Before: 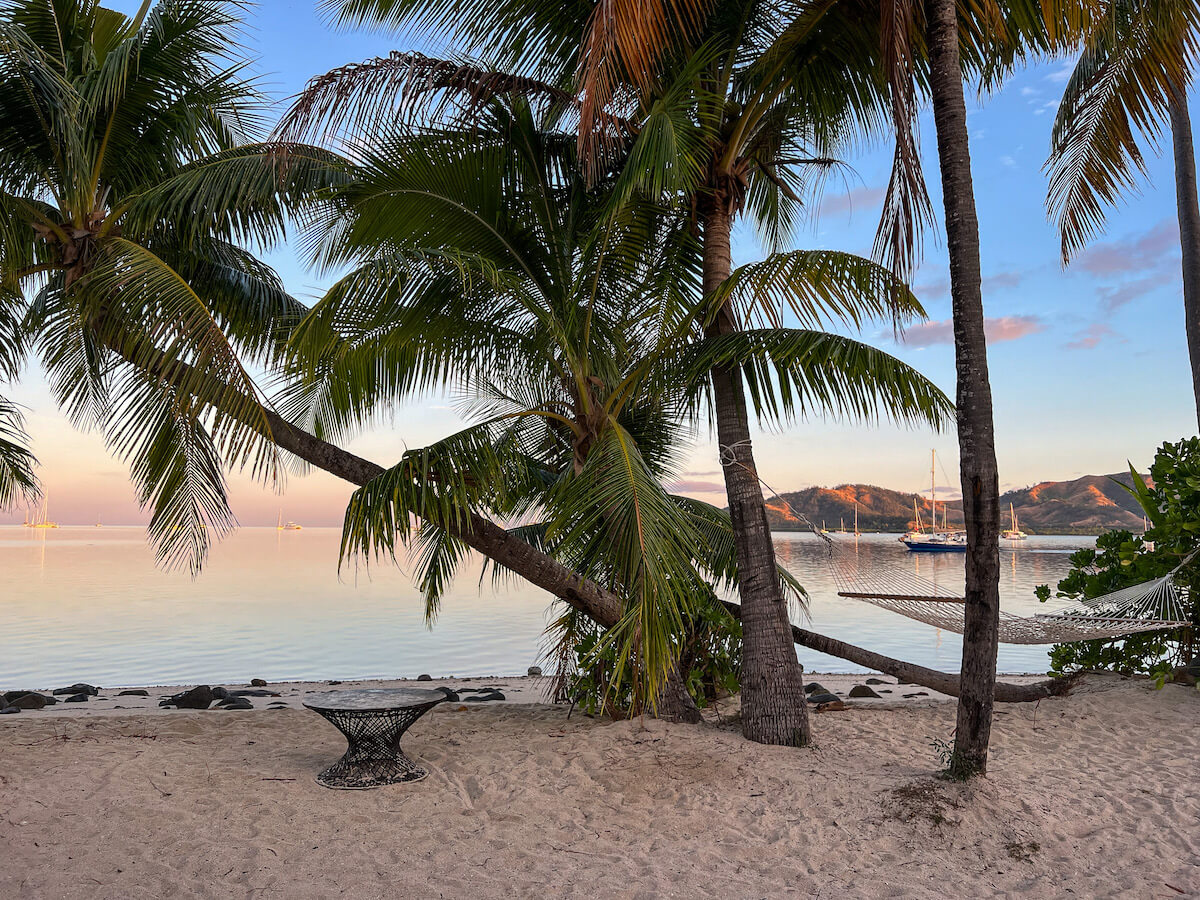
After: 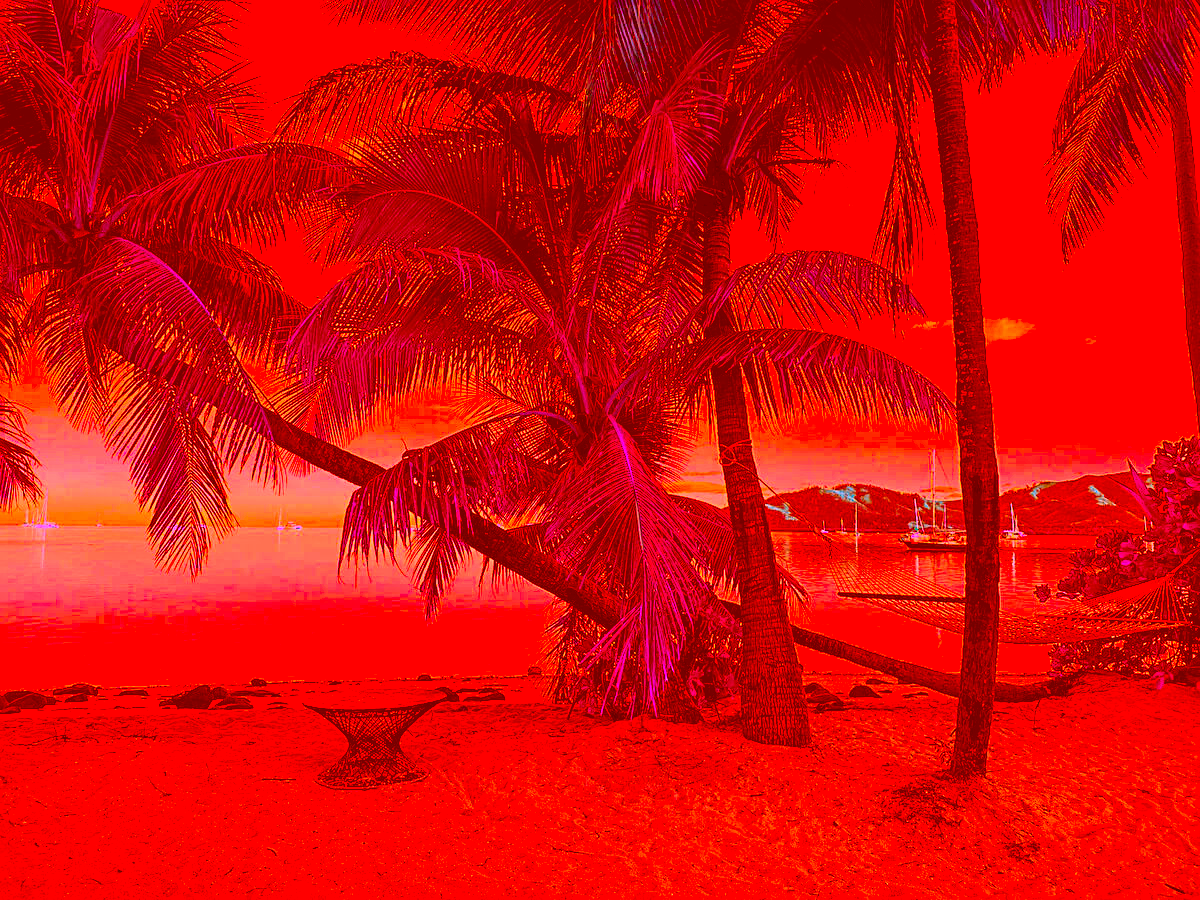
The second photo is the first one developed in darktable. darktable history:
color correction: highlights a* -39.08, highlights b* -39.22, shadows a* -39.33, shadows b* -39.72, saturation -3
sharpen: on, module defaults
color balance rgb: power › hue 212.18°, global offset › luminance -0.282%, global offset › hue 259.8°, perceptual saturation grading › global saturation 0.638%, global vibrance 14.754%
